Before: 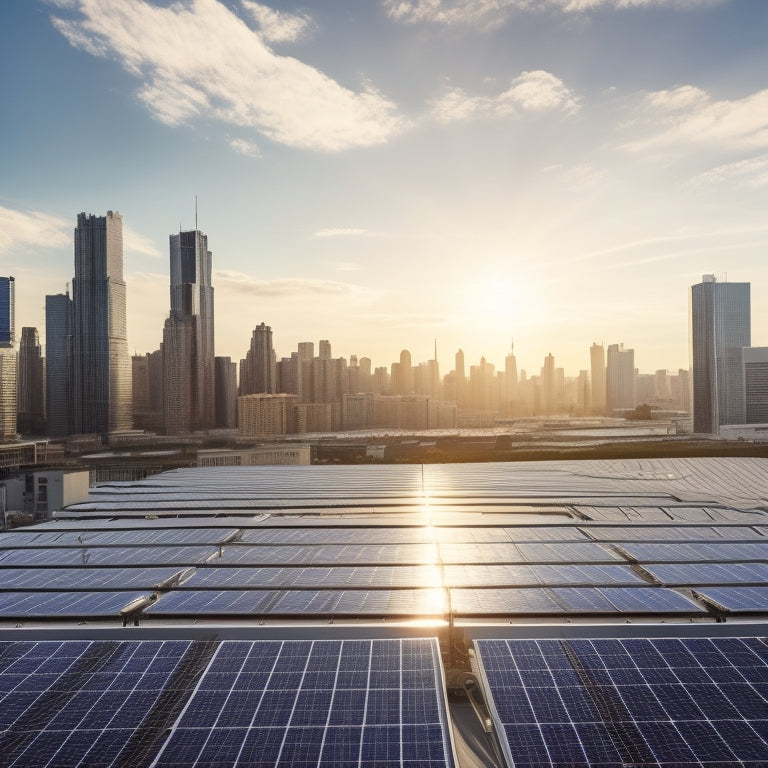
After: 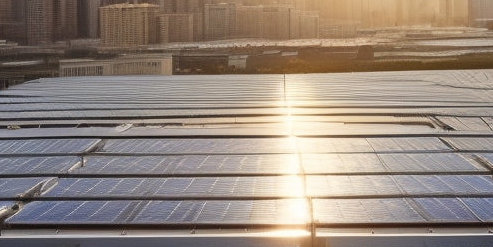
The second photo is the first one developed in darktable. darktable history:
crop: left 18.088%, top 50.896%, right 17.647%, bottom 16.864%
